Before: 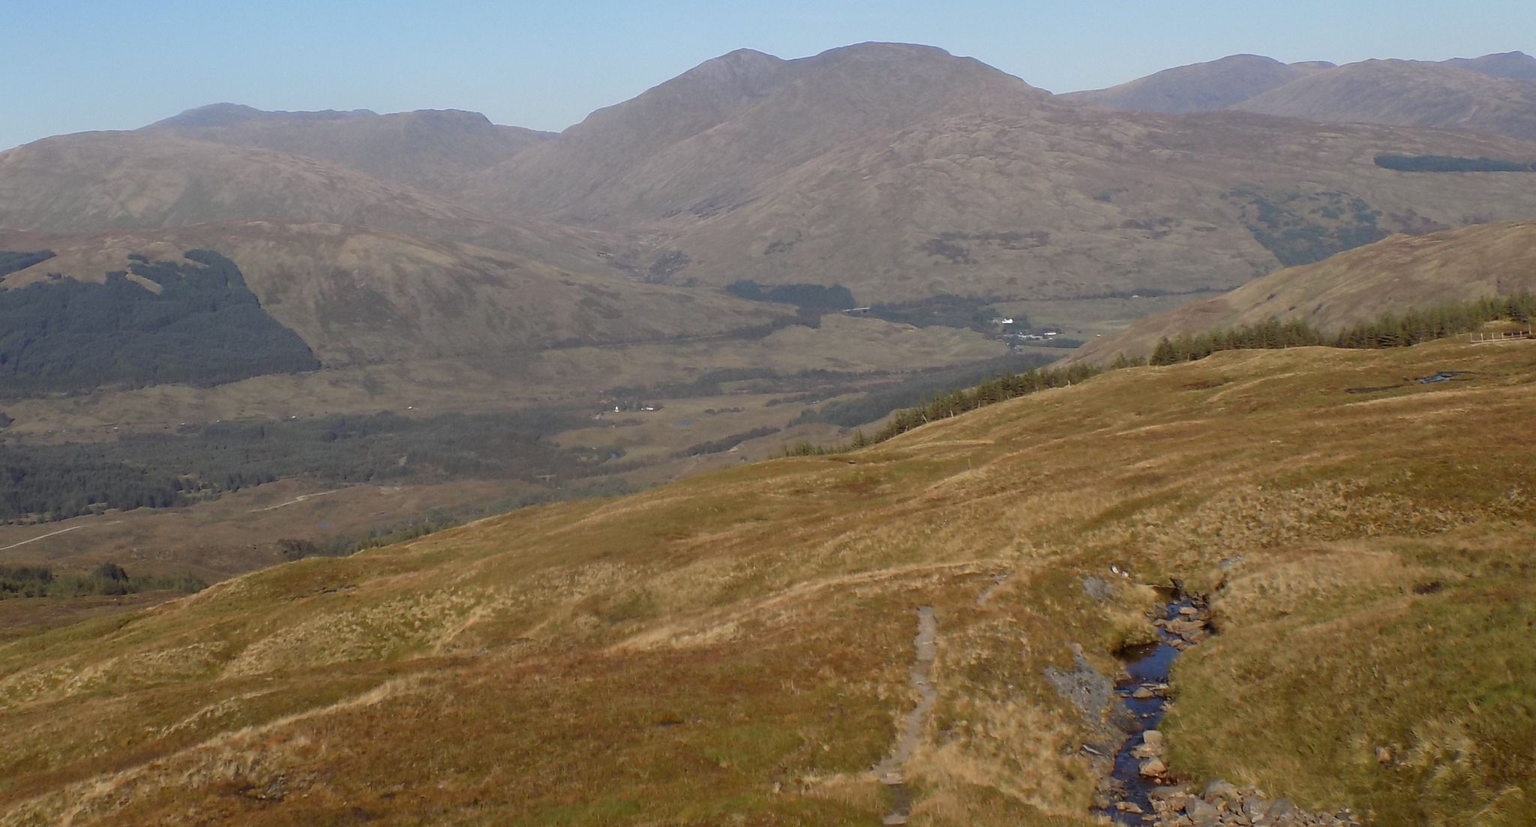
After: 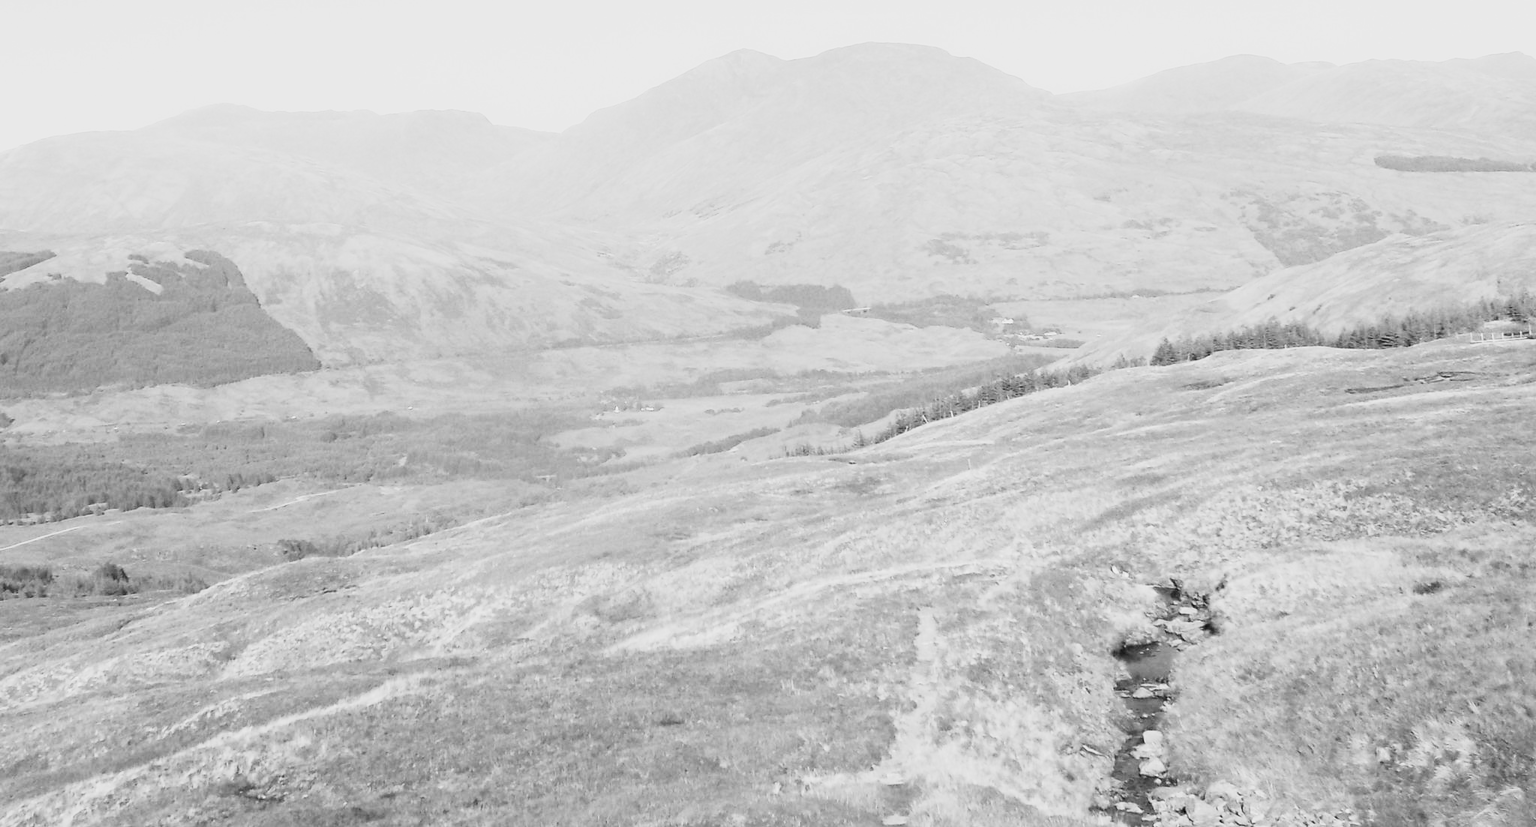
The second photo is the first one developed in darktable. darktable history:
monochrome: a -92.57, b 58.91
base curve: curves: ch0 [(0, 0) (0.495, 0.917) (1, 1)]
